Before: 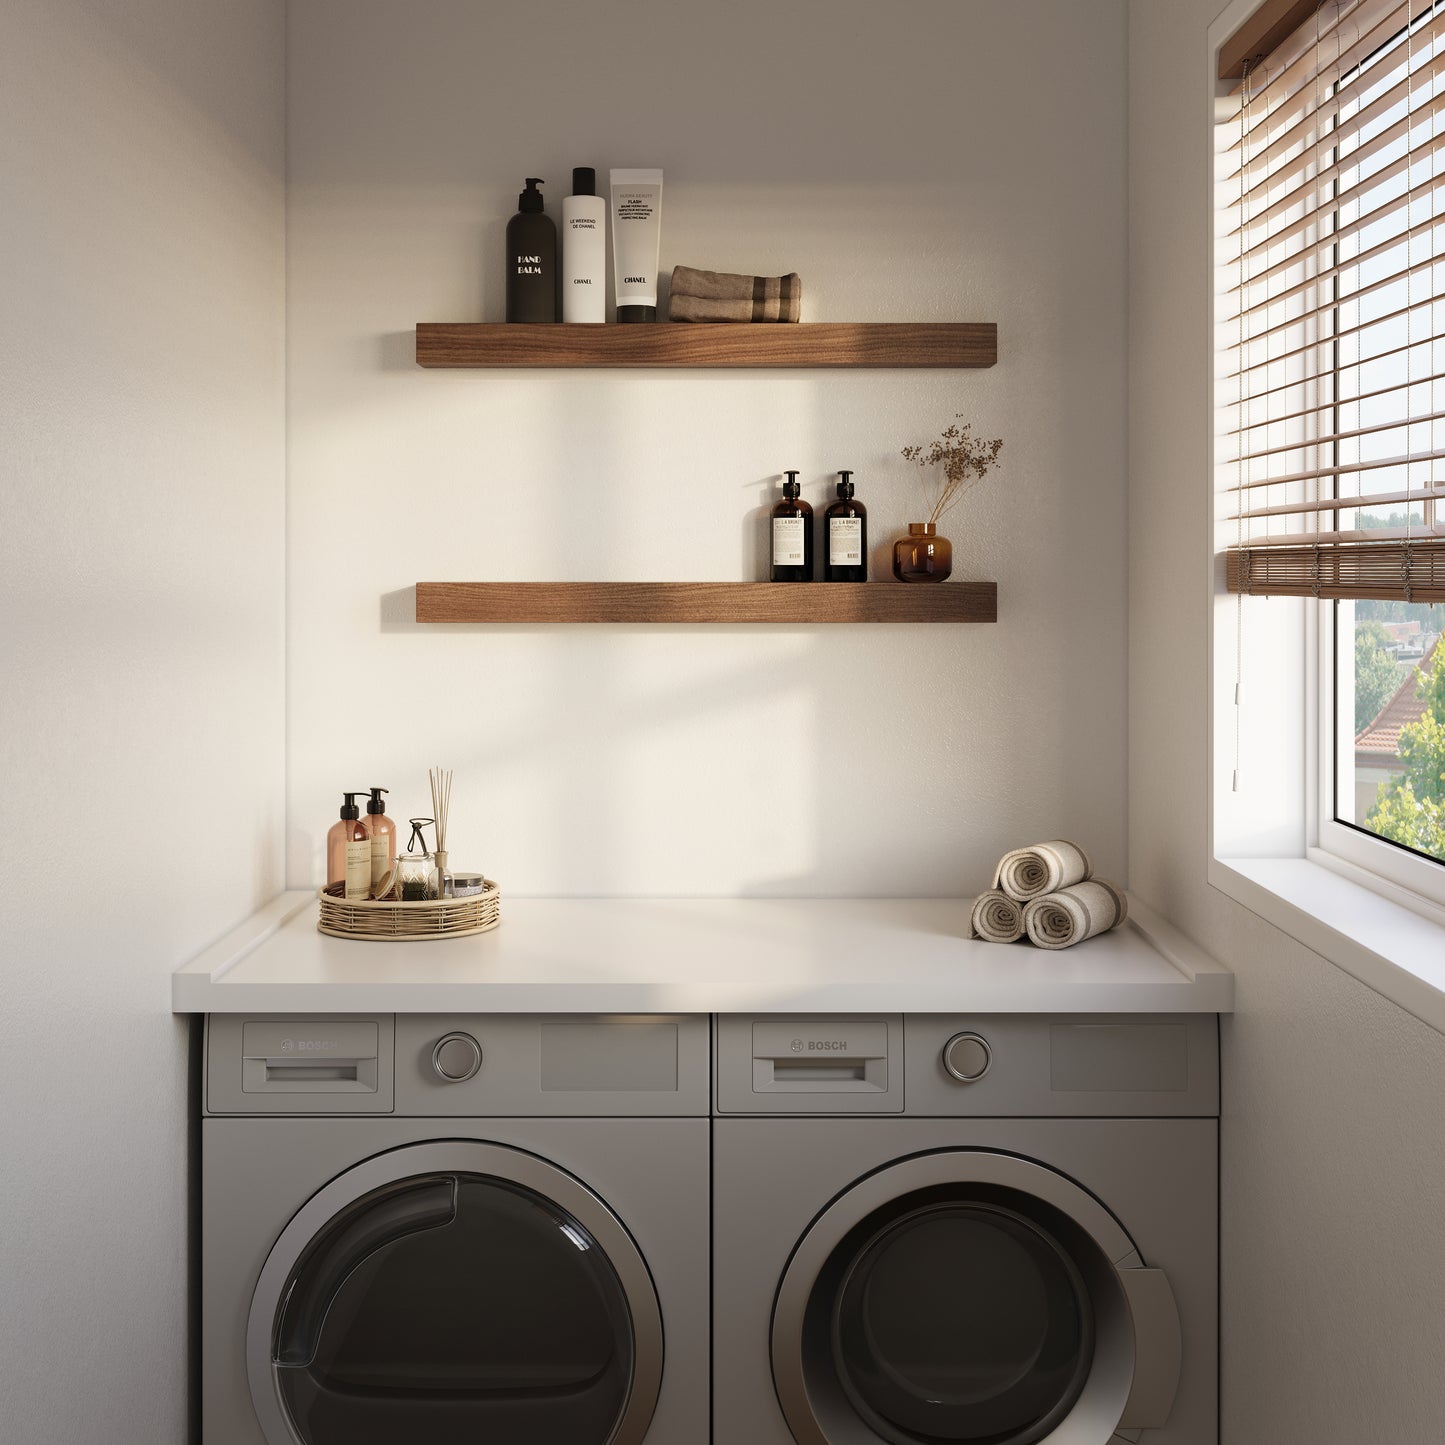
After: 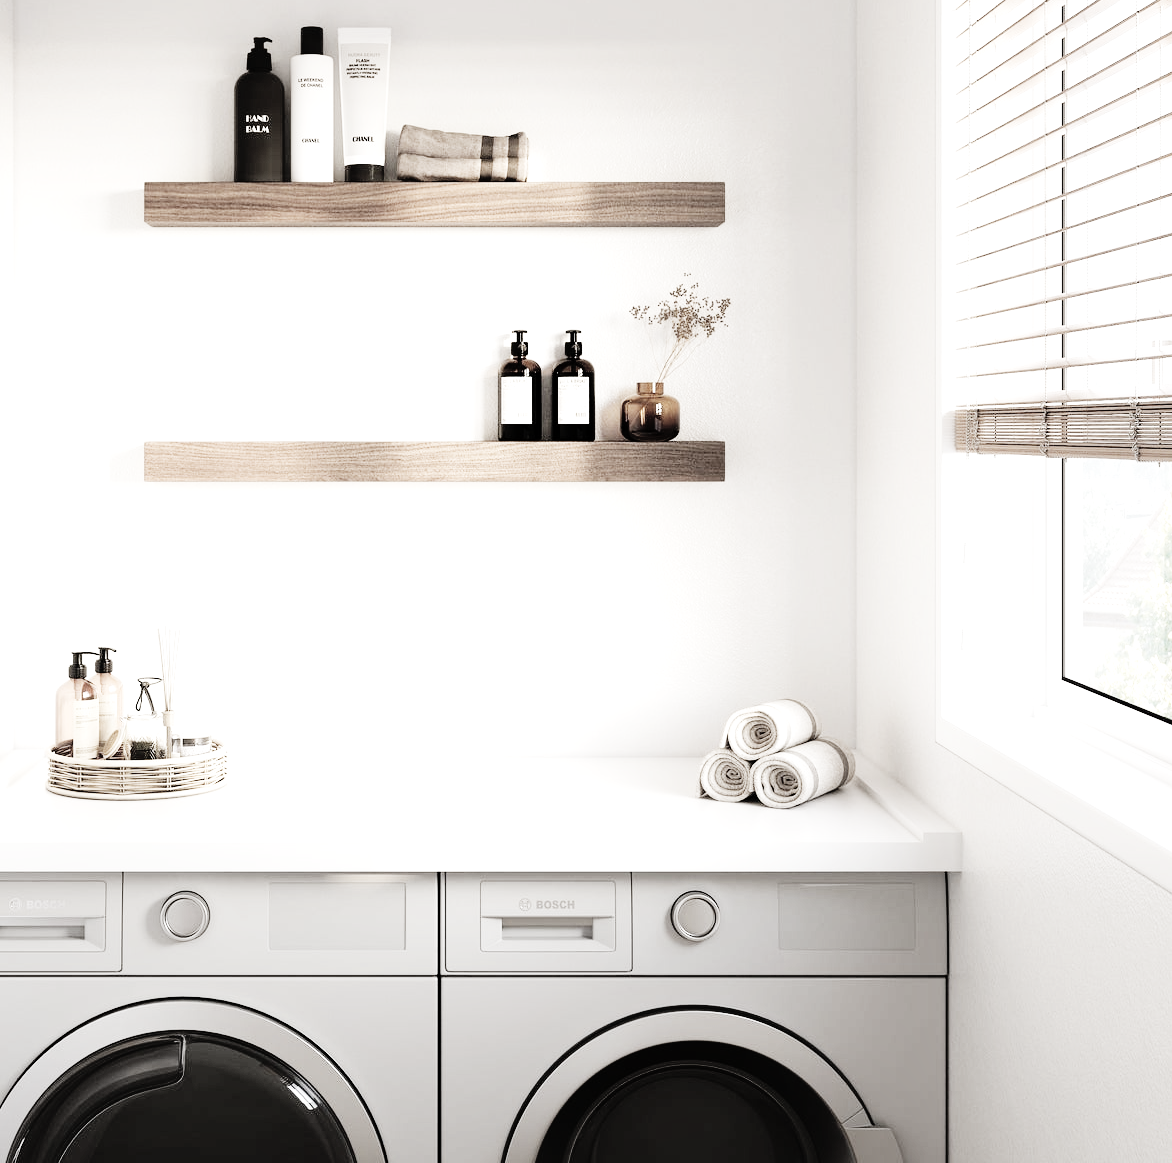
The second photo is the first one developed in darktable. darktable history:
tone equalizer: -8 EV -1.09 EV, -7 EV -1.05 EV, -6 EV -0.828 EV, -5 EV -0.586 EV, -3 EV 0.589 EV, -2 EV 0.838 EV, -1 EV 1 EV, +0 EV 1.08 EV
tone curve: curves: ch0 [(0, 0) (0.084, 0.074) (0.2, 0.297) (0.363, 0.591) (0.495, 0.765) (0.68, 0.901) (0.851, 0.967) (1, 1)], preserve colors none
color correction: highlights b* -0.051, saturation 0.34
crop: left 18.848%, top 9.771%, right 0.001%, bottom 9.701%
